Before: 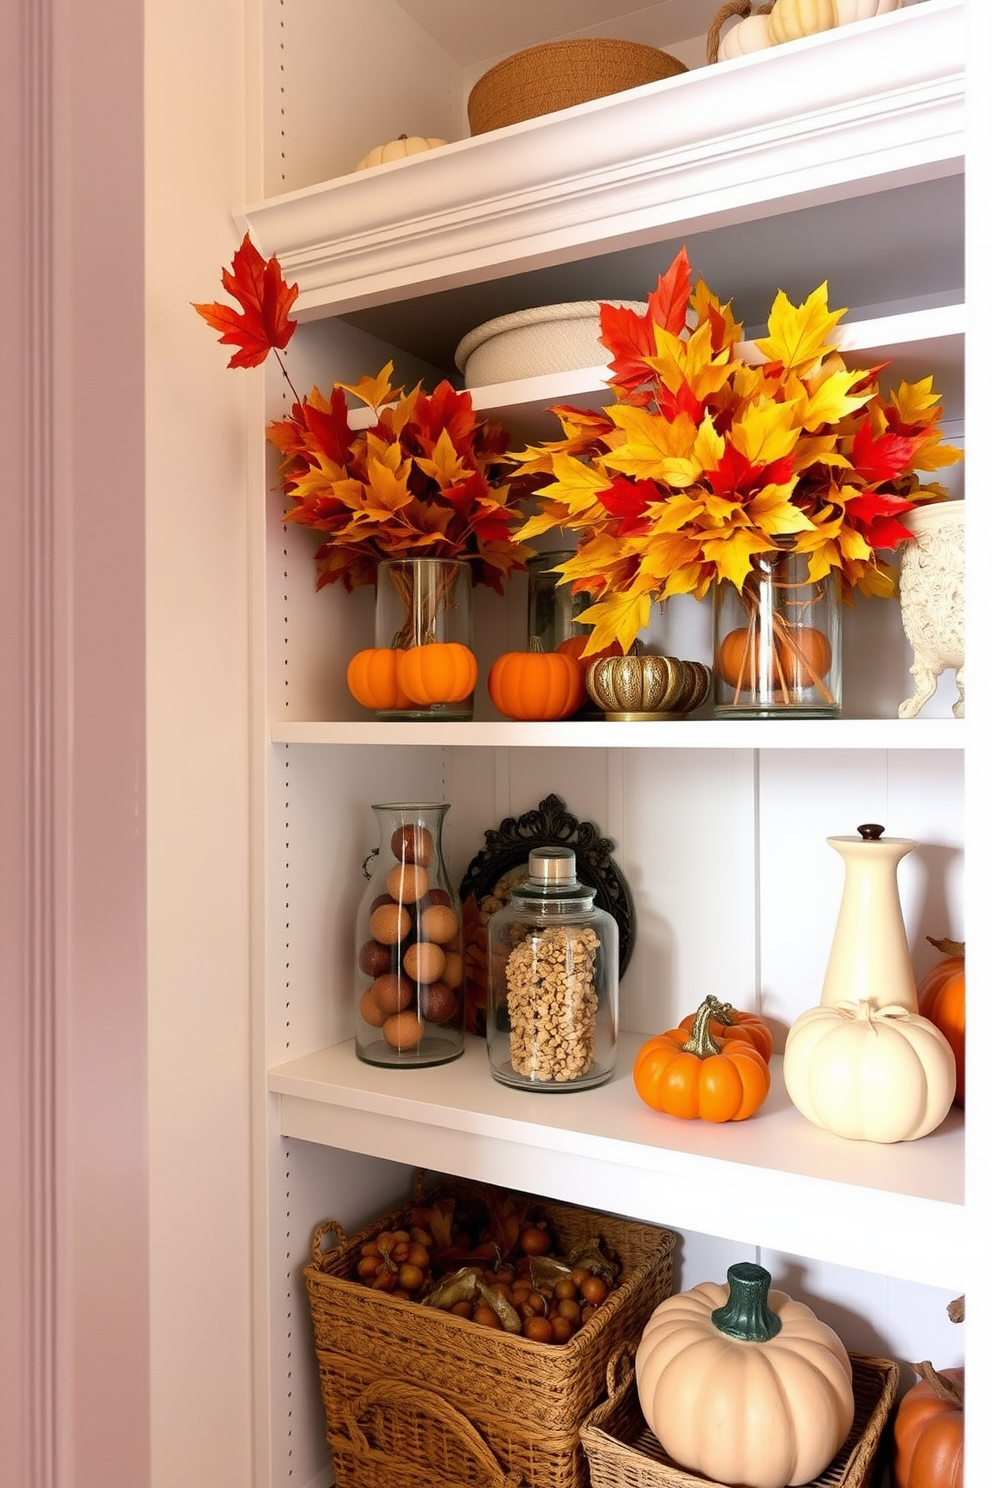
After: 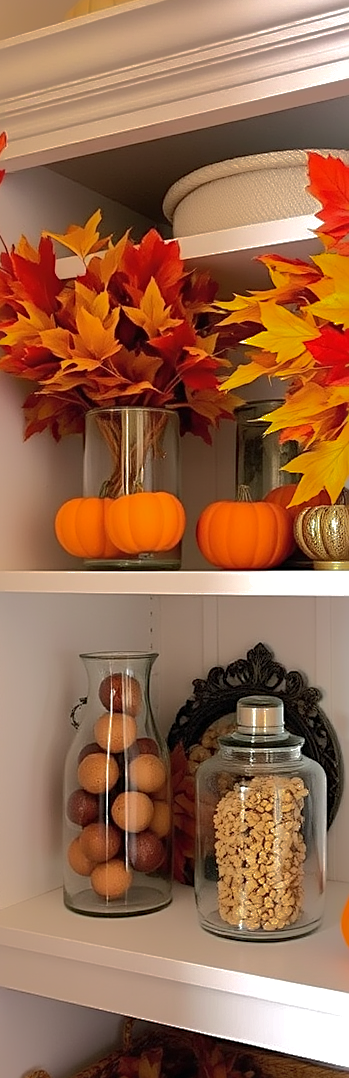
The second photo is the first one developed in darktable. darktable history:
exposure: exposure 0.128 EV, compensate highlight preservation false
shadows and highlights: shadows 38.43, highlights -74.54
sharpen: on, module defaults
crop and rotate: left 29.476%, top 10.214%, right 35.32%, bottom 17.333%
